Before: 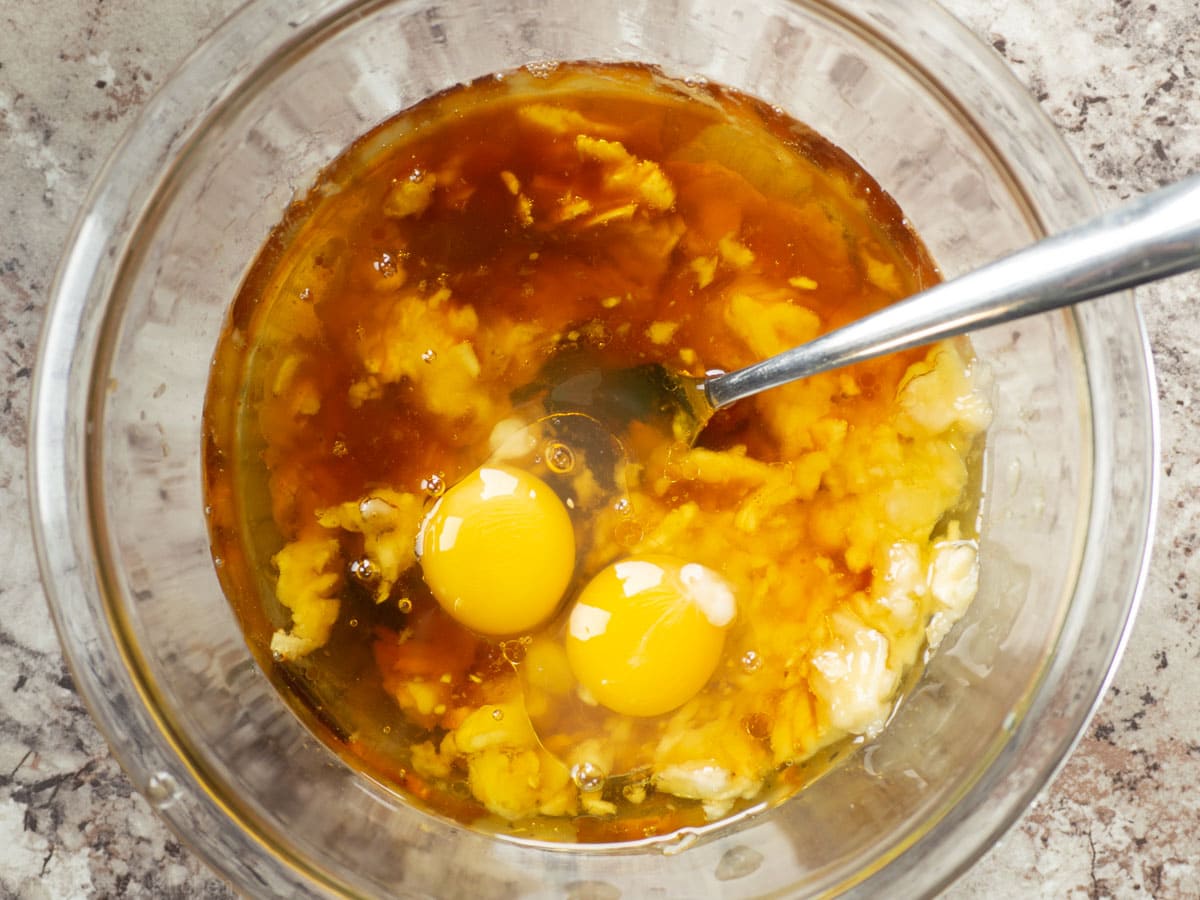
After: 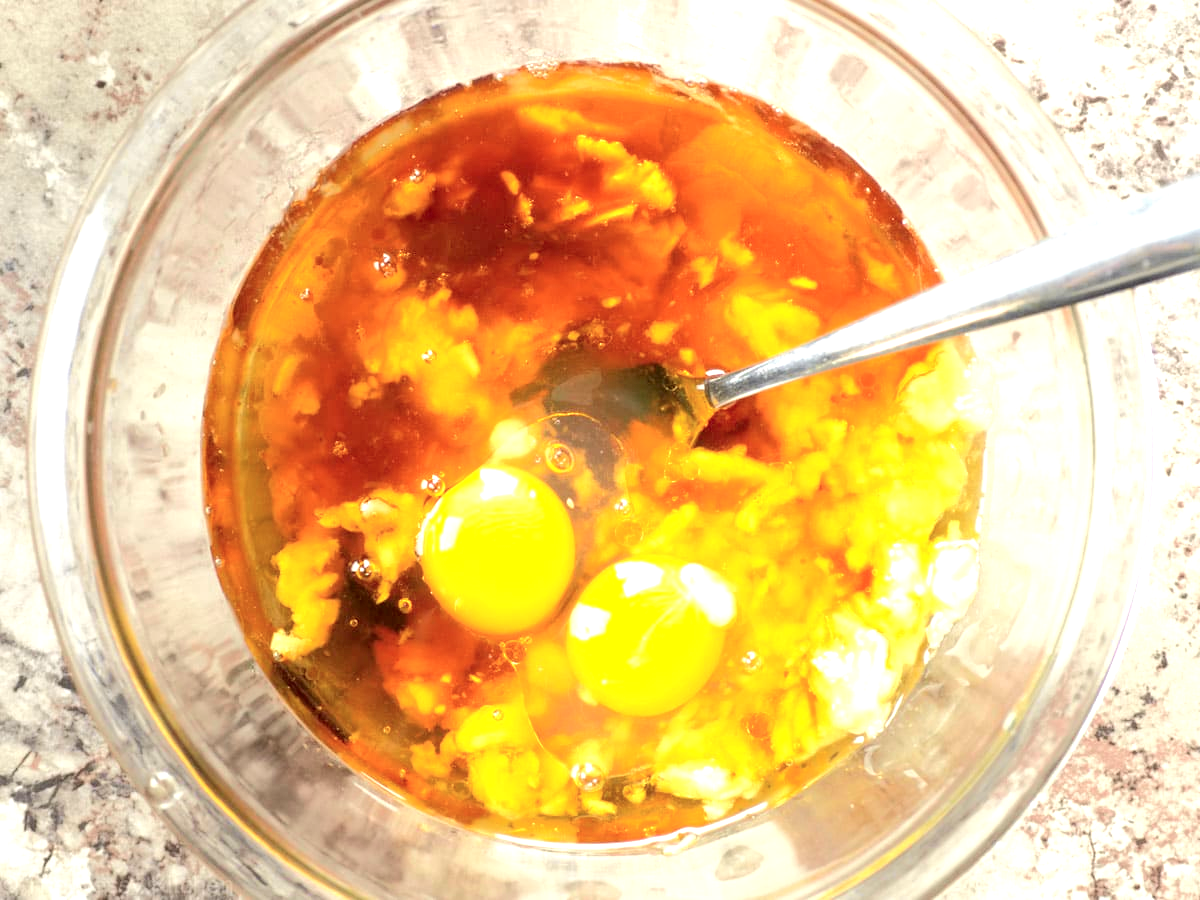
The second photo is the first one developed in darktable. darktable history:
exposure: black level correction 0, exposure 0.95 EV, compensate exposure bias true, compensate highlight preservation false
tone curve: curves: ch0 [(0.003, 0) (0.066, 0.017) (0.163, 0.09) (0.264, 0.238) (0.395, 0.421) (0.517, 0.56) (0.688, 0.743) (0.791, 0.814) (1, 1)]; ch1 [(0, 0) (0.164, 0.115) (0.337, 0.332) (0.39, 0.398) (0.464, 0.461) (0.501, 0.5) (0.507, 0.503) (0.534, 0.537) (0.577, 0.59) (0.652, 0.681) (0.733, 0.749) (0.811, 0.796) (1, 1)]; ch2 [(0, 0) (0.337, 0.382) (0.464, 0.476) (0.501, 0.502) (0.527, 0.54) (0.551, 0.565) (0.6, 0.59) (0.687, 0.675) (1, 1)], color space Lab, independent channels, preserve colors none
